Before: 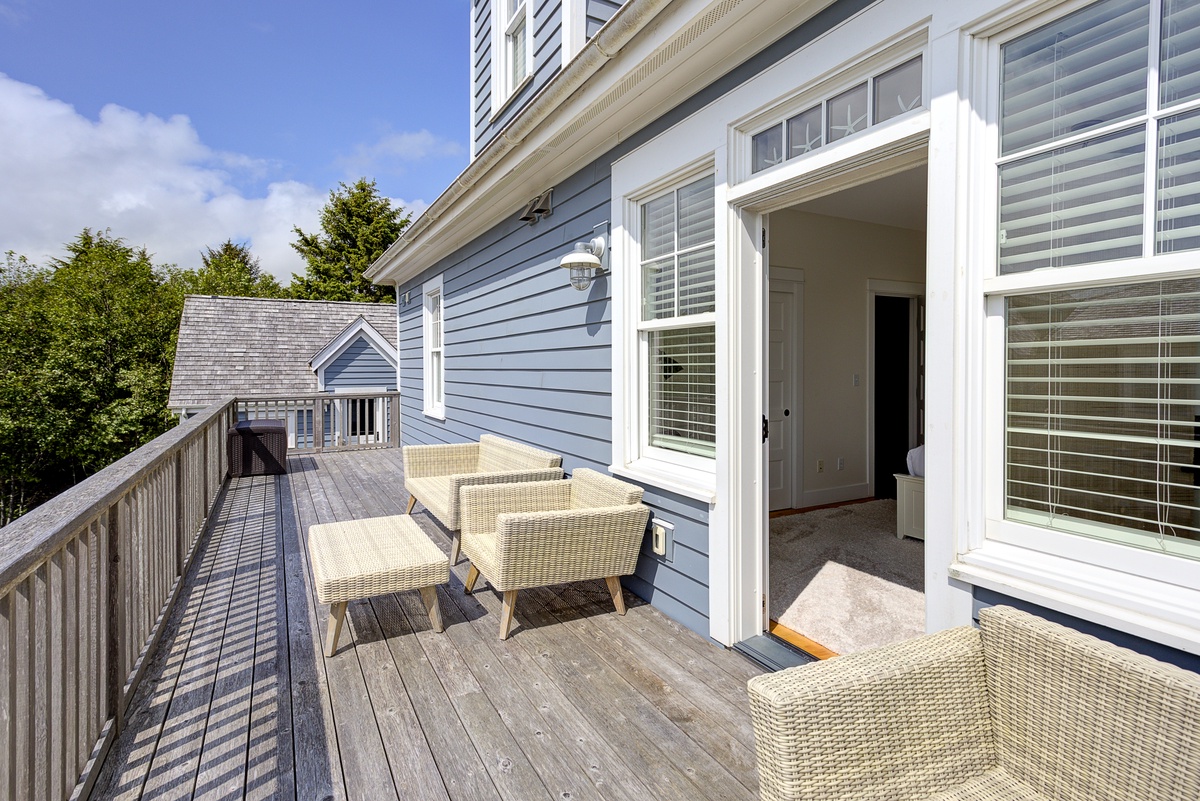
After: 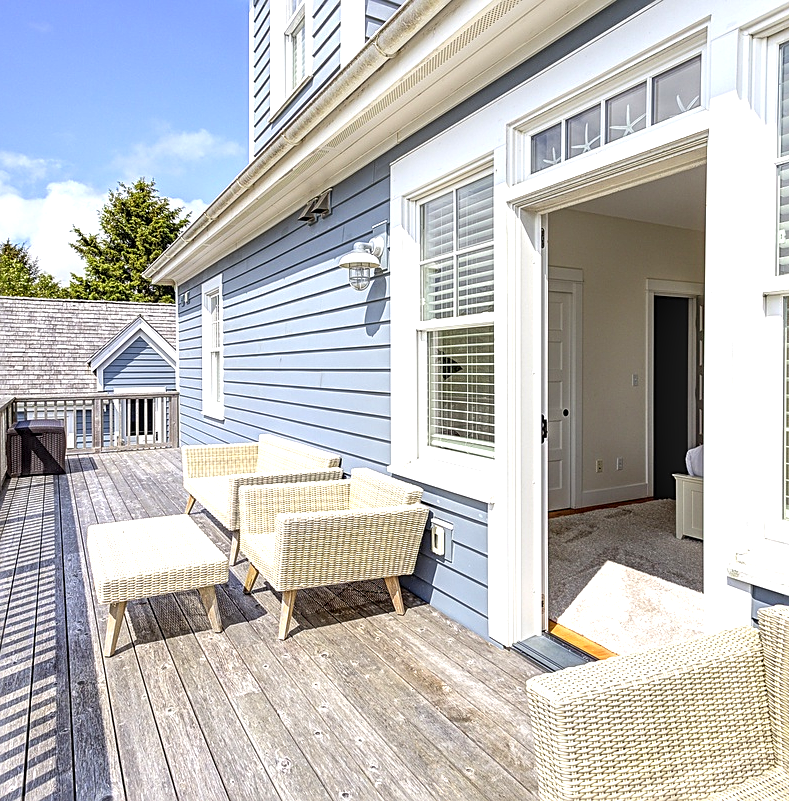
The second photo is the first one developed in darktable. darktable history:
crop and rotate: left 18.443%, right 15.744%
exposure: exposure 0.715 EV, compensate highlight preservation false
local contrast: on, module defaults
sharpen: on, module defaults
color calibration: illuminant same as pipeline (D50), adaptation XYZ, x 0.345, y 0.359, temperature 5023.85 K
